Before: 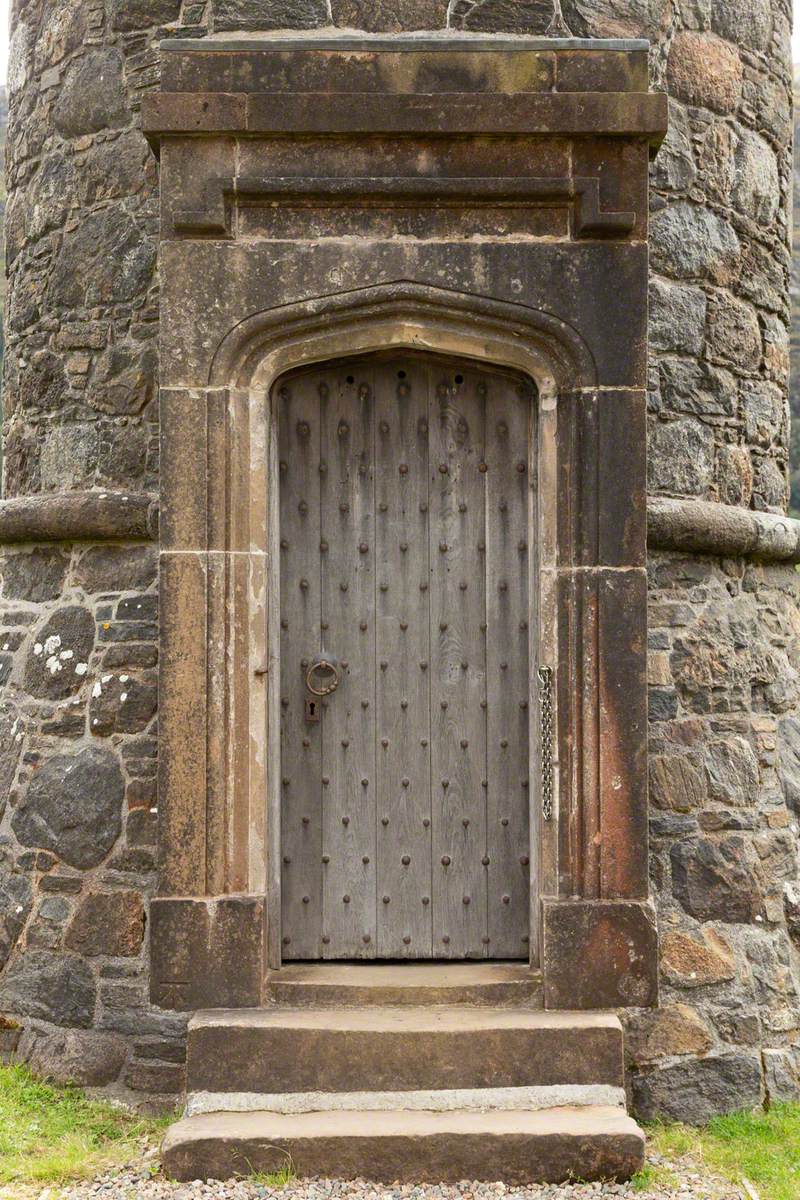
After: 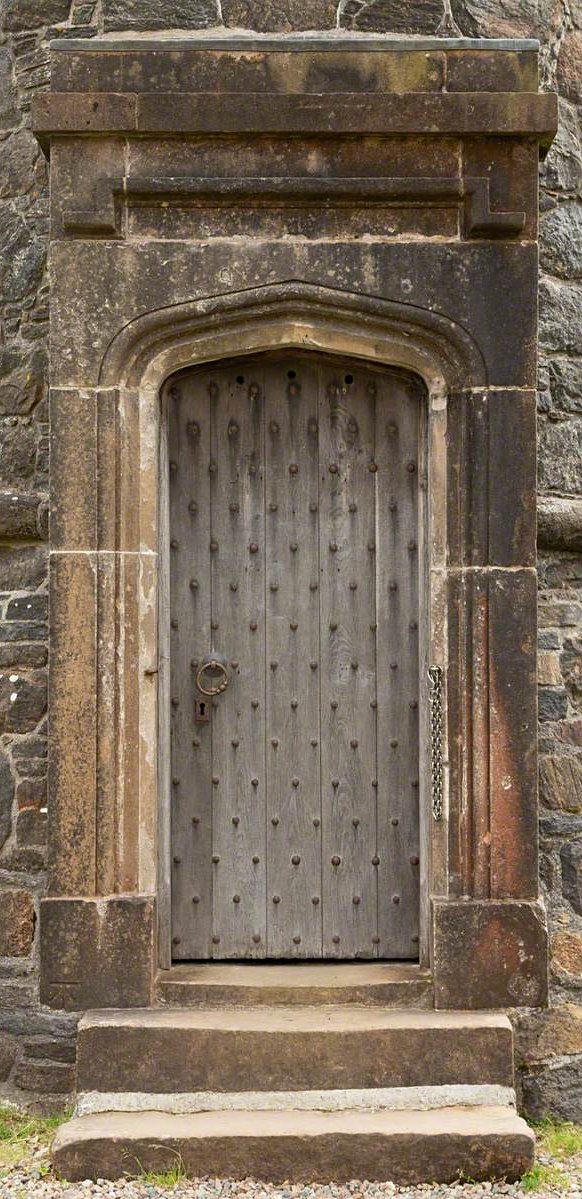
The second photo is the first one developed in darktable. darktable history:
crop: left 13.867%, right 13.346%
sharpen: amount 0.201
